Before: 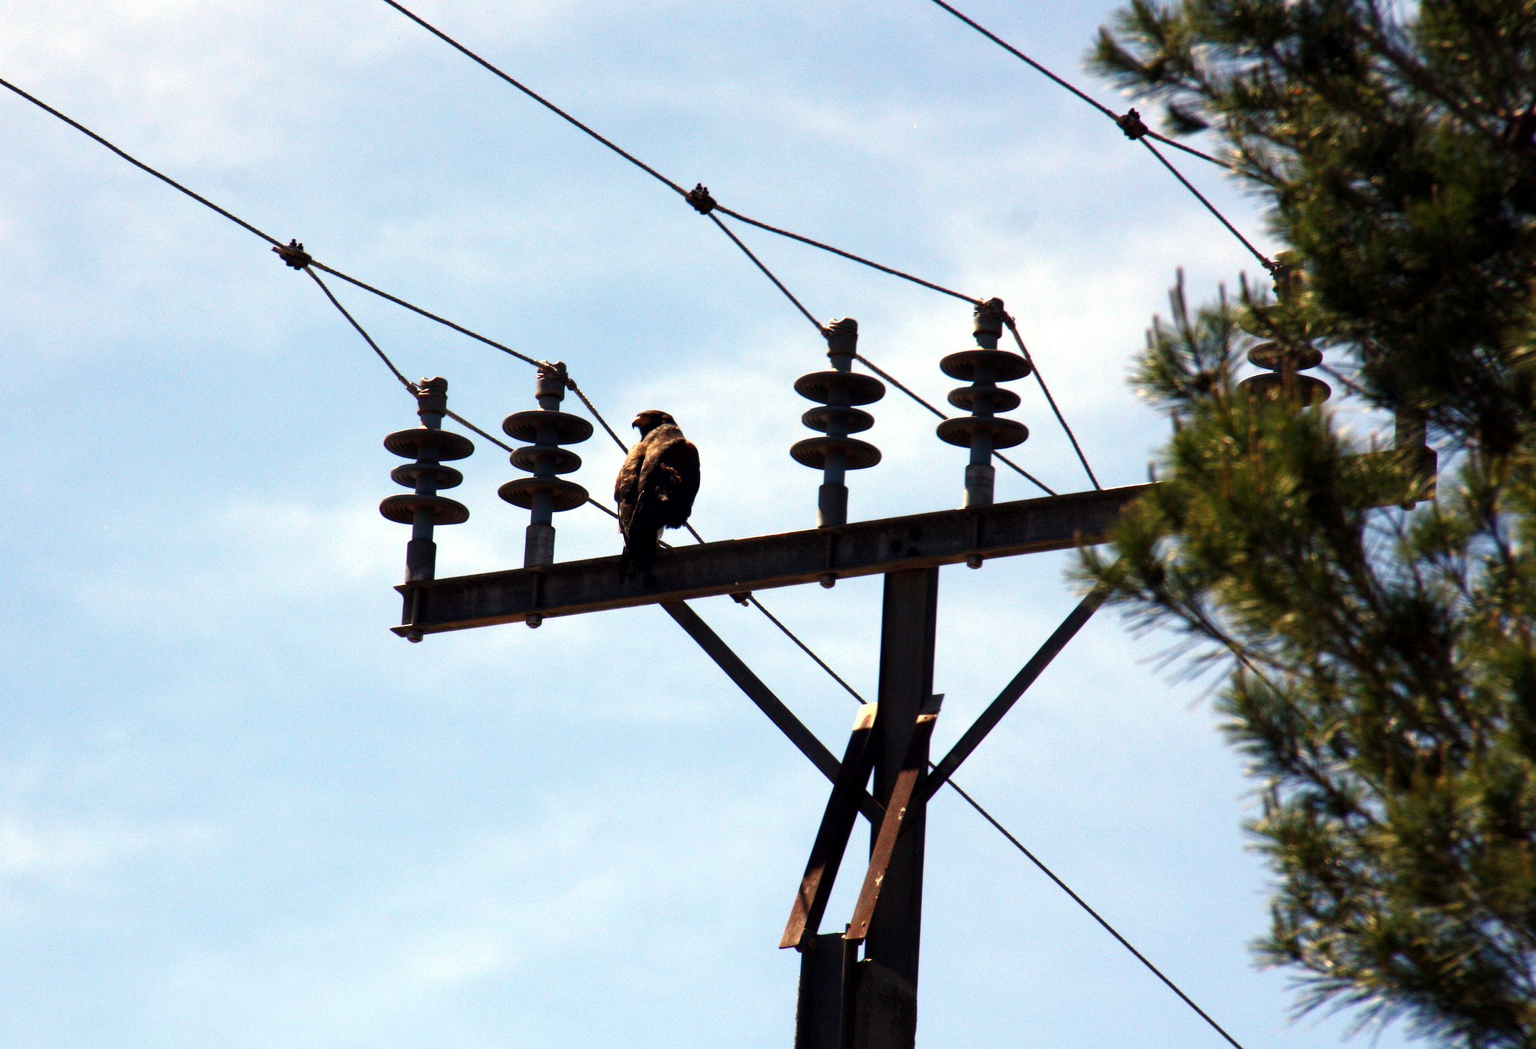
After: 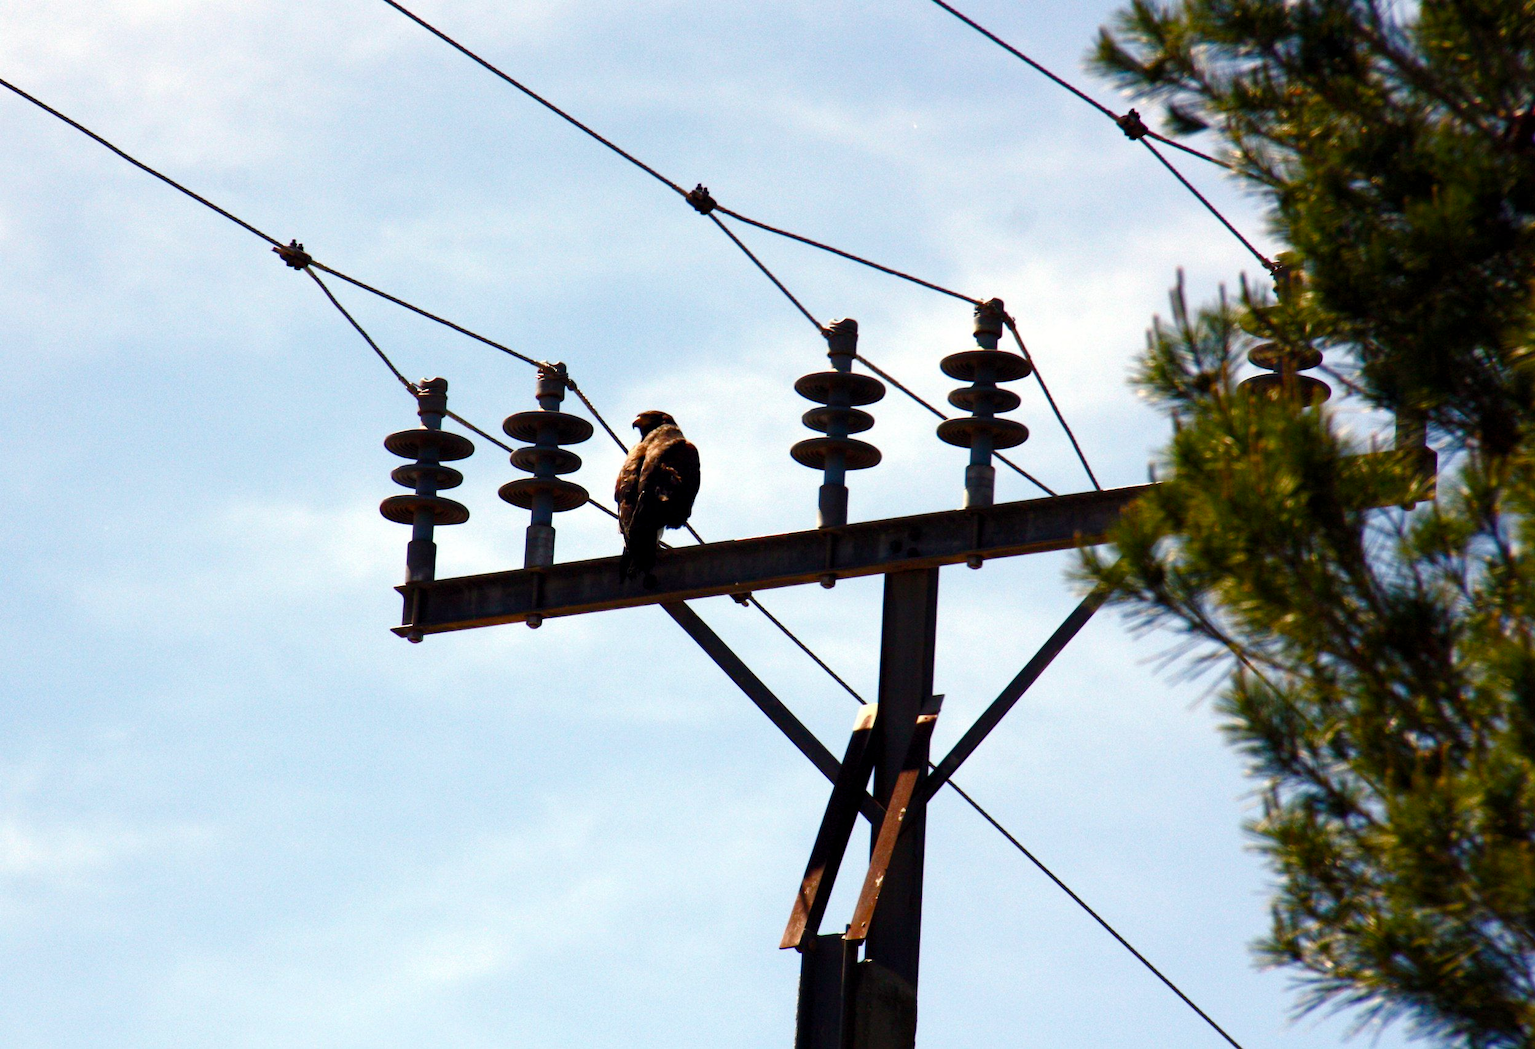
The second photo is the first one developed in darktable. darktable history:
color balance rgb: shadows lift › chroma 0.995%, shadows lift › hue 114.25°, linear chroma grading › shadows -8.466%, linear chroma grading › global chroma 9.91%, perceptual saturation grading › global saturation 20%, perceptual saturation grading › highlights -49.726%, perceptual saturation grading › shadows 25.183%, global vibrance 20%
